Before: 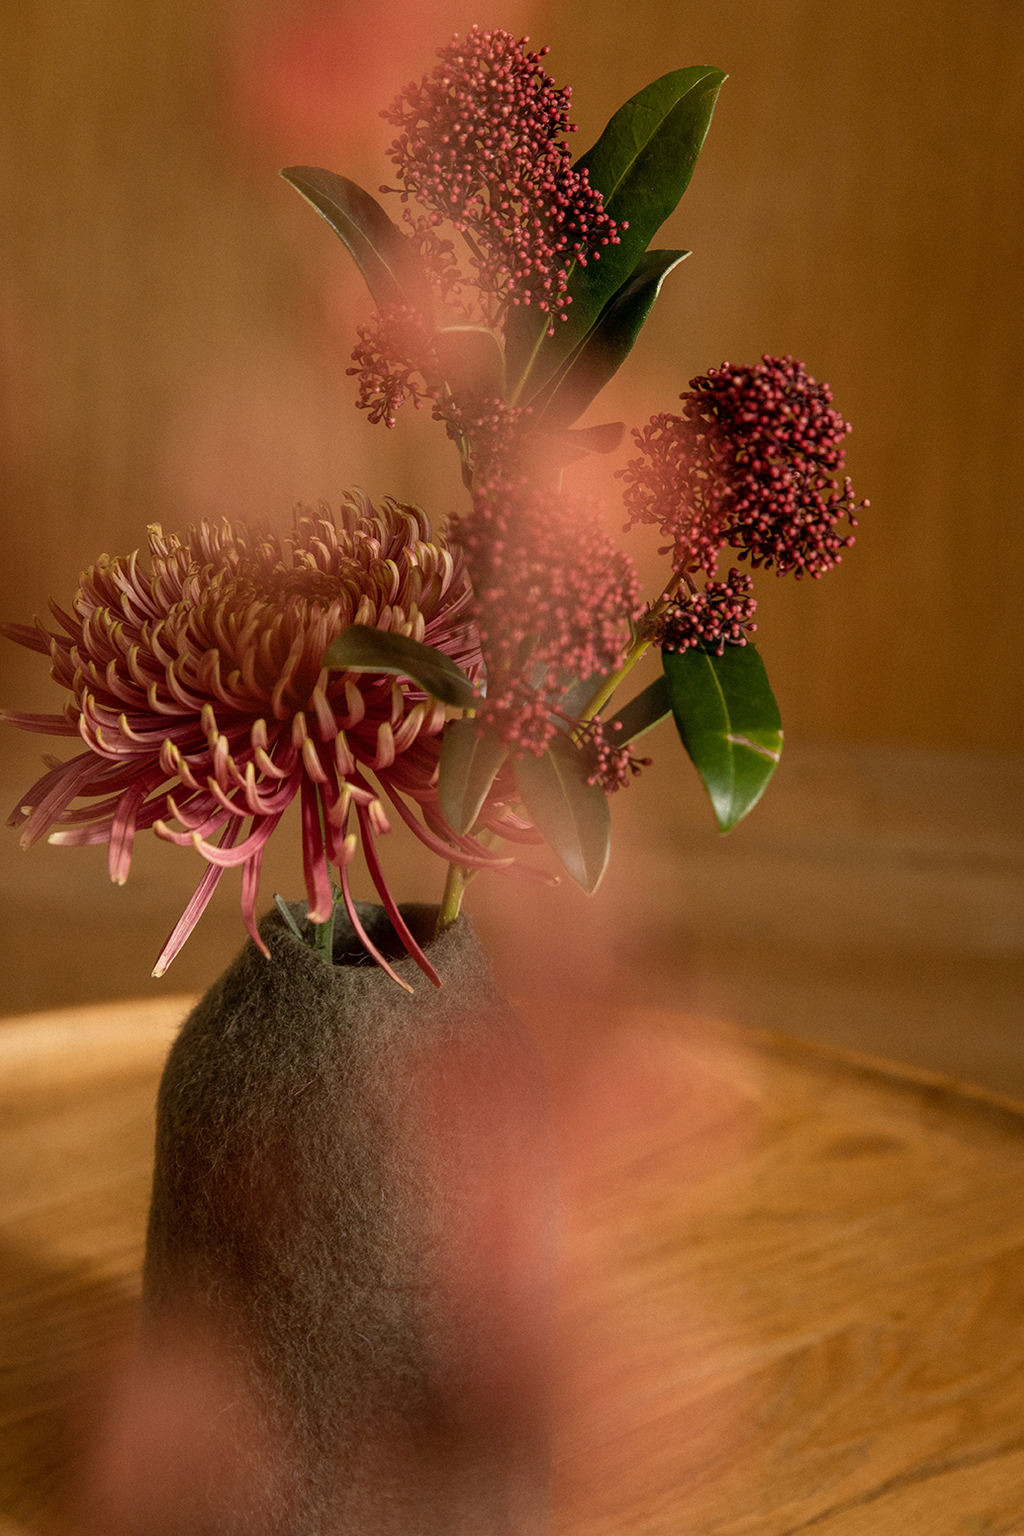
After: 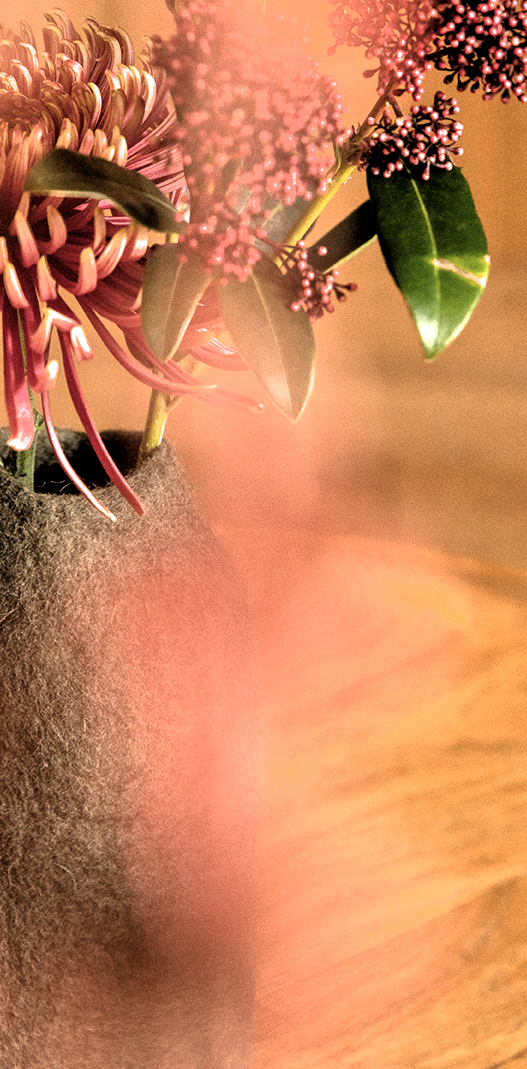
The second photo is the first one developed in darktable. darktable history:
crop and rotate: left 29.237%, top 31.152%, right 19.807%
tone equalizer: -7 EV 0.15 EV, -6 EV 0.6 EV, -5 EV 1.15 EV, -4 EV 1.33 EV, -3 EV 1.15 EV, -2 EV 0.6 EV, -1 EV 0.15 EV, mask exposure compensation -0.5 EV
filmic rgb: black relative exposure -8.2 EV, white relative exposure 2.2 EV, threshold 3 EV, hardness 7.11, latitude 85.74%, contrast 1.696, highlights saturation mix -4%, shadows ↔ highlights balance -2.69%, color science v5 (2021), contrast in shadows safe, contrast in highlights safe, enable highlight reconstruction true
